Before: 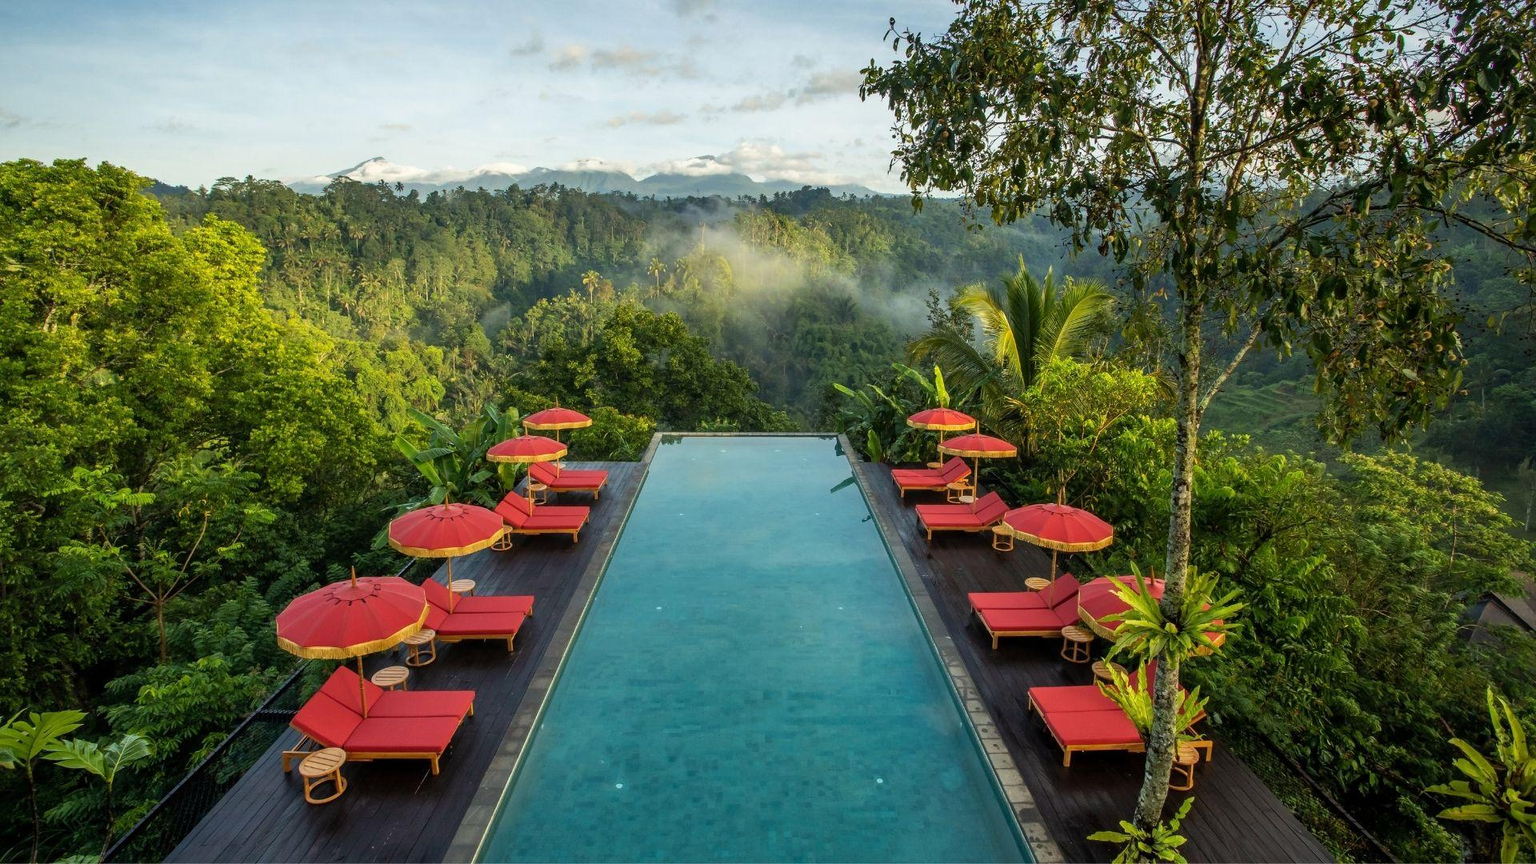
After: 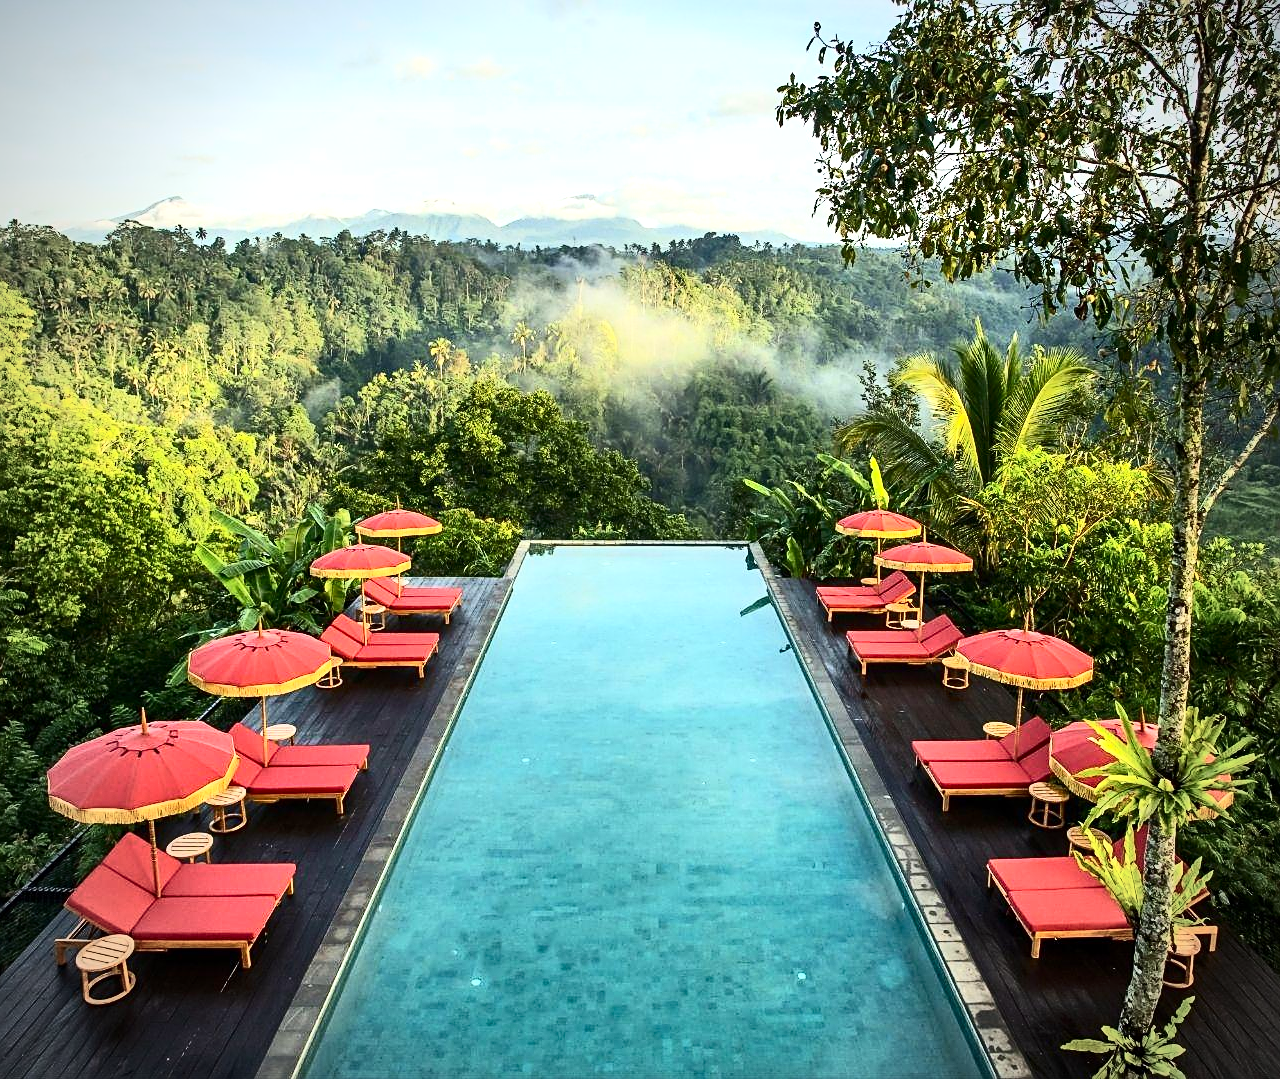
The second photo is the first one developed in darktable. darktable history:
sharpen: on, module defaults
exposure: exposure 0.605 EV, compensate exposure bias true, compensate highlight preservation false
crop and rotate: left 15.55%, right 17.778%
contrast brightness saturation: contrast 0.385, brightness 0.104
color correction: highlights b* 0.041, saturation 1.07
vignetting: on, module defaults
